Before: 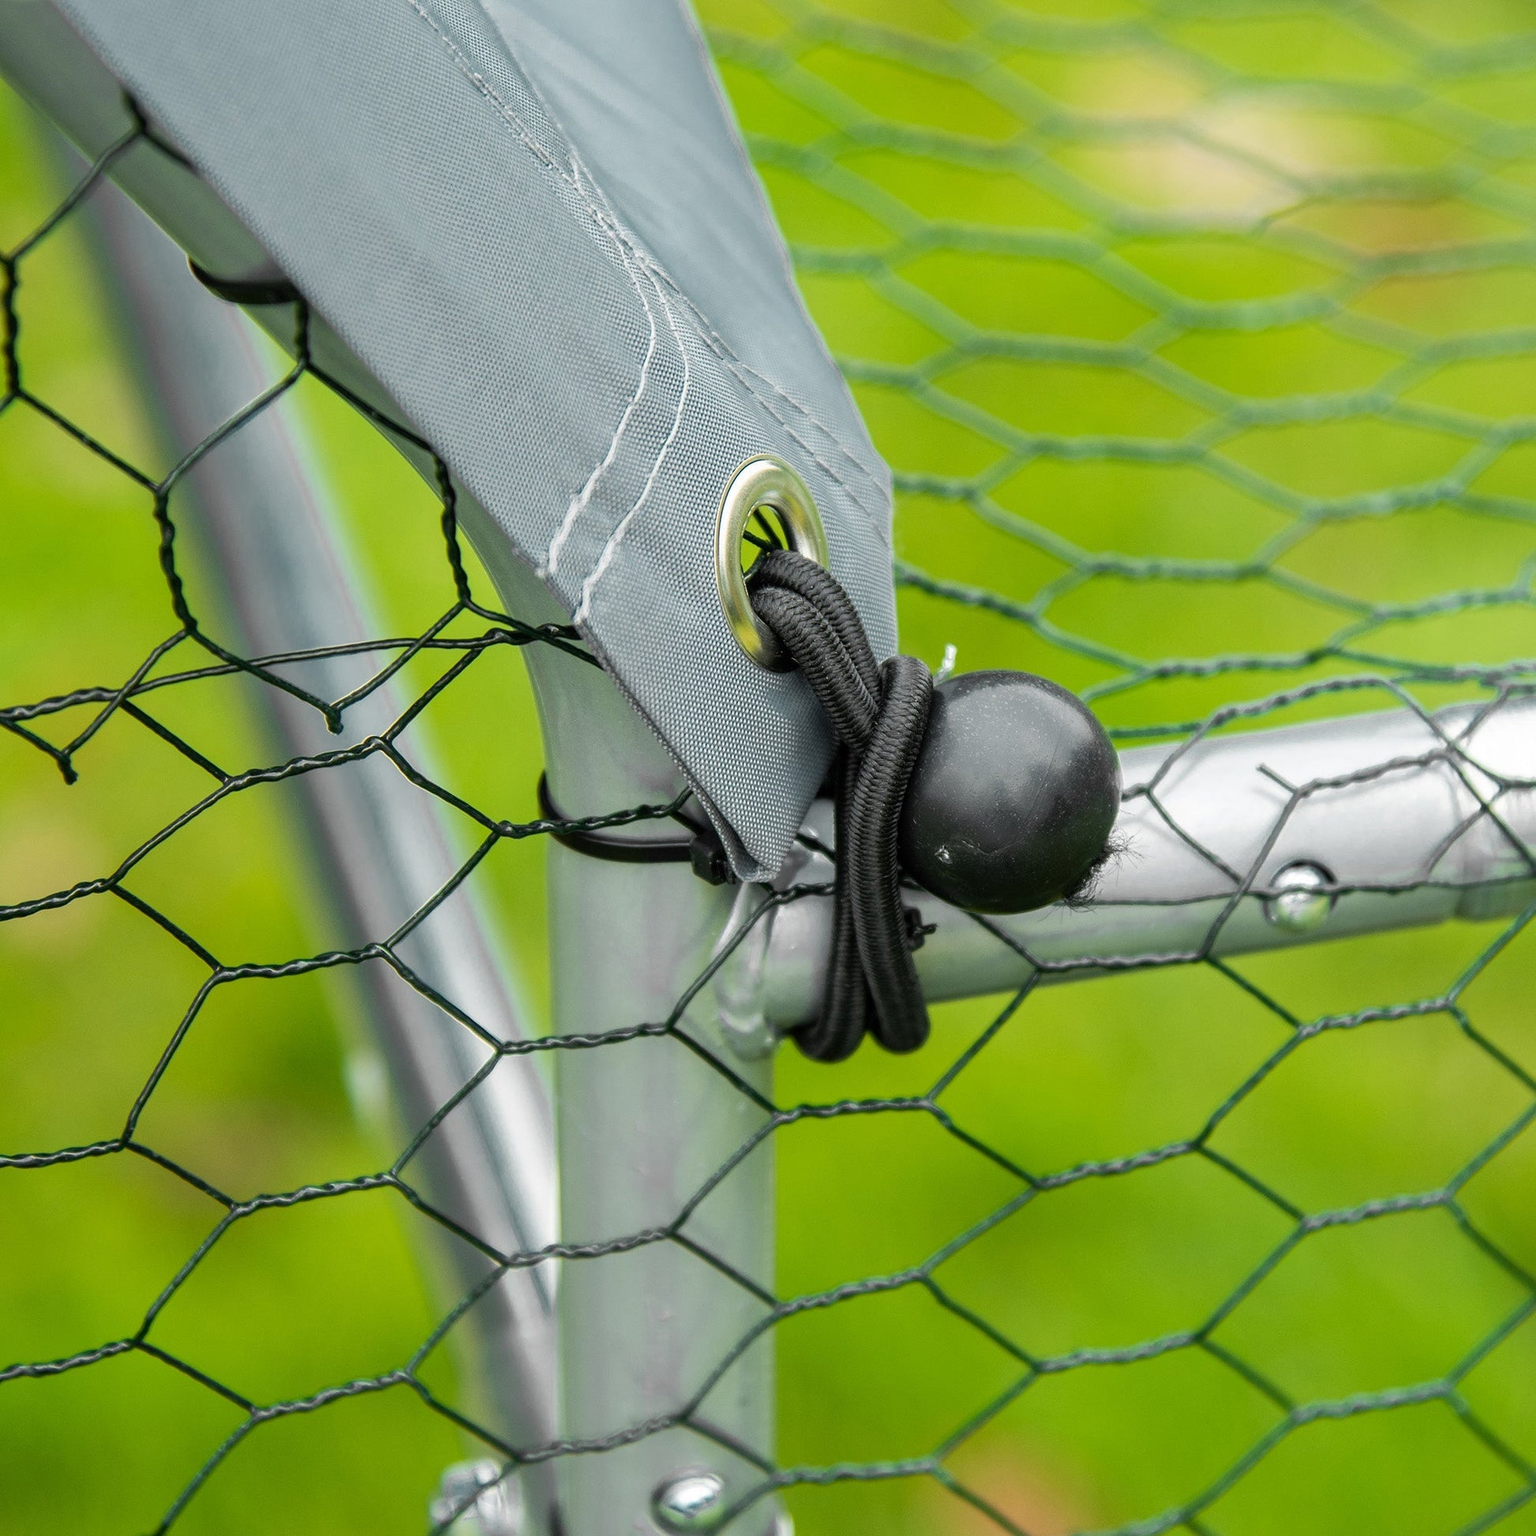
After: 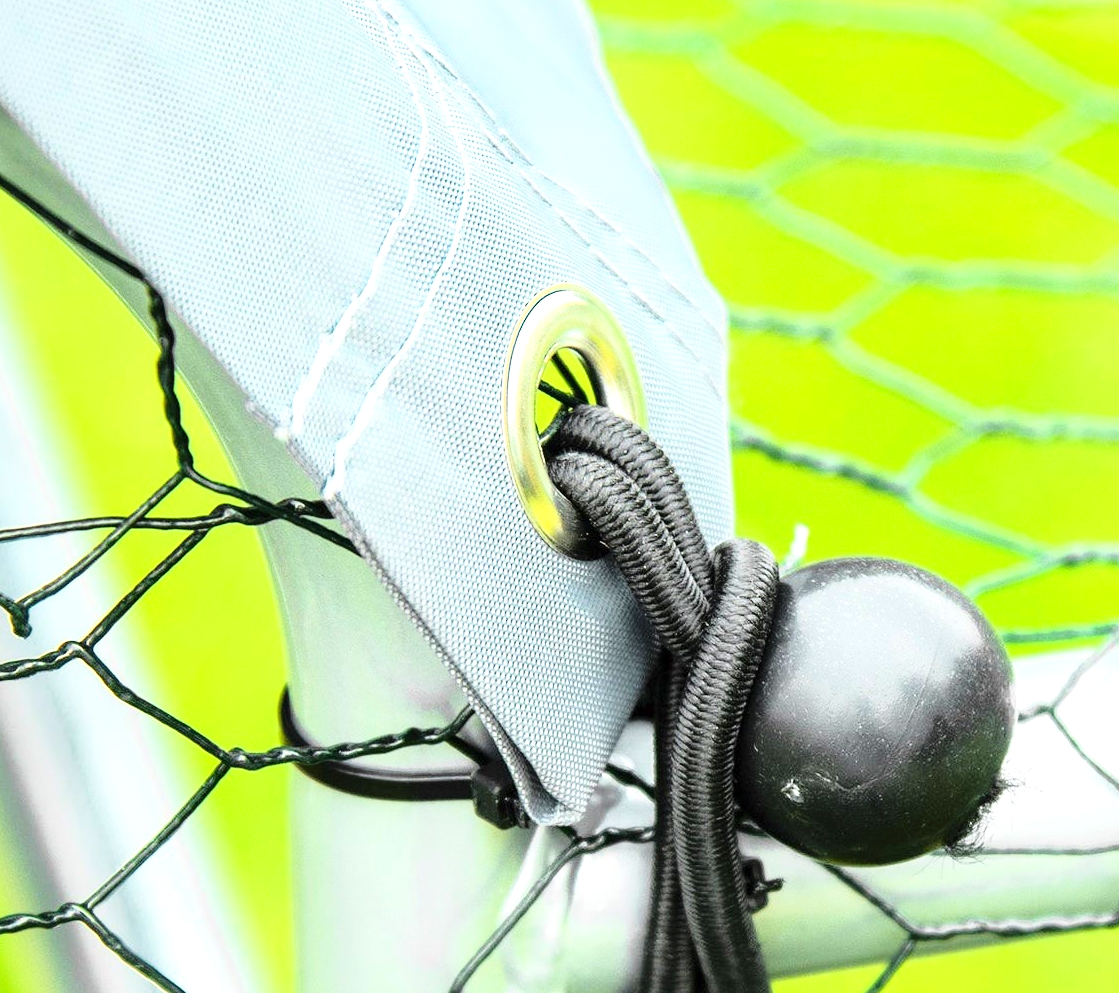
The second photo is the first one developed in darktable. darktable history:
base curve: curves: ch0 [(0, 0) (0.028, 0.03) (0.121, 0.232) (0.46, 0.748) (0.859, 0.968) (1, 1)]
crop: left 20.754%, top 15.023%, right 21.702%, bottom 33.917%
exposure: exposure 1.001 EV
